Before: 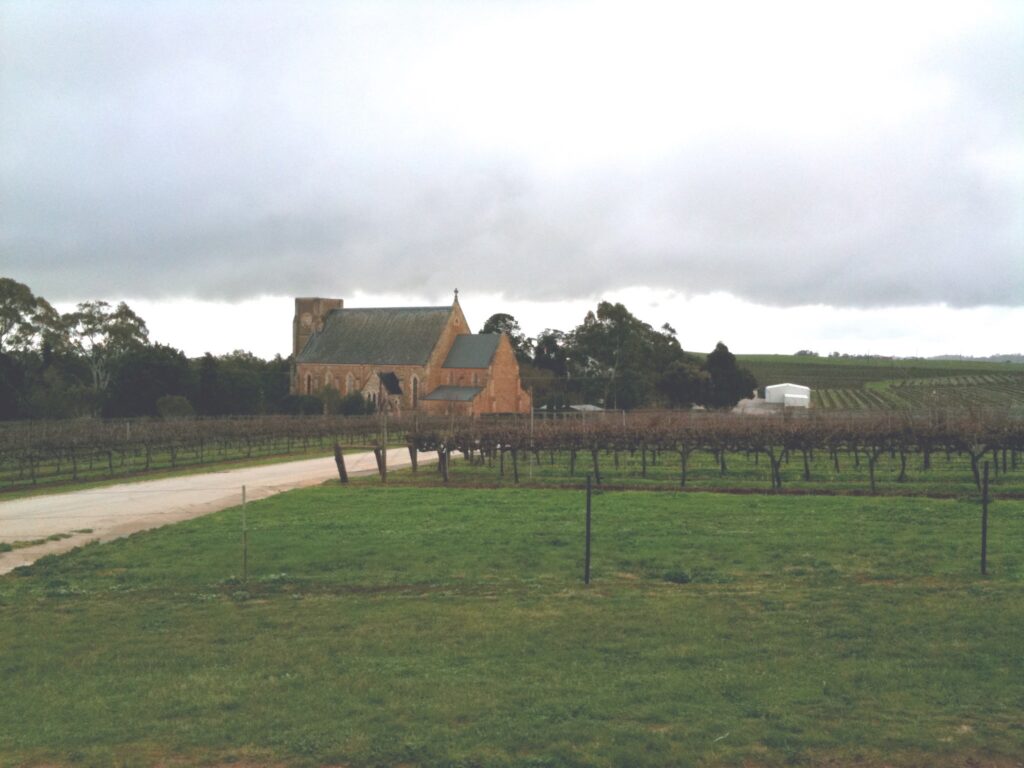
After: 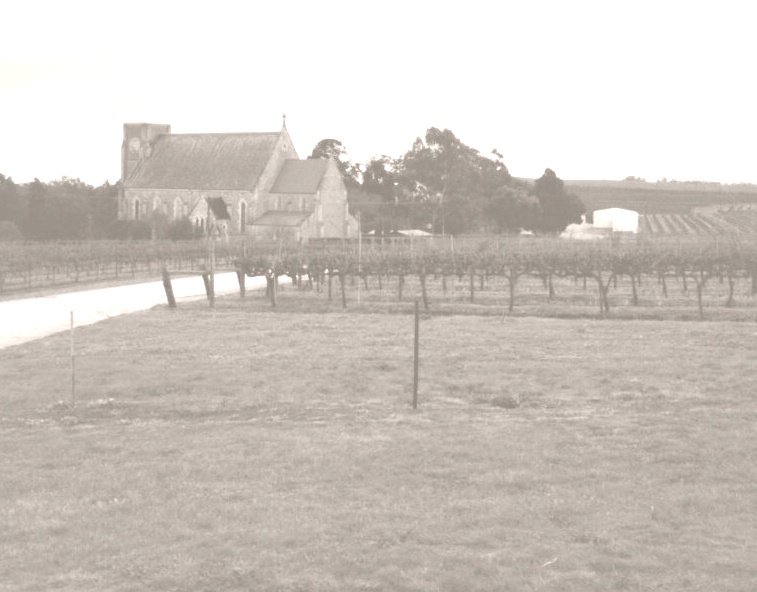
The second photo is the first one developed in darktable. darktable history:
crop: left 16.871%, top 22.857%, right 9.116%
shadows and highlights: on, module defaults
colorize: hue 34.49°, saturation 35.33%, source mix 100%, lightness 55%, version 1
